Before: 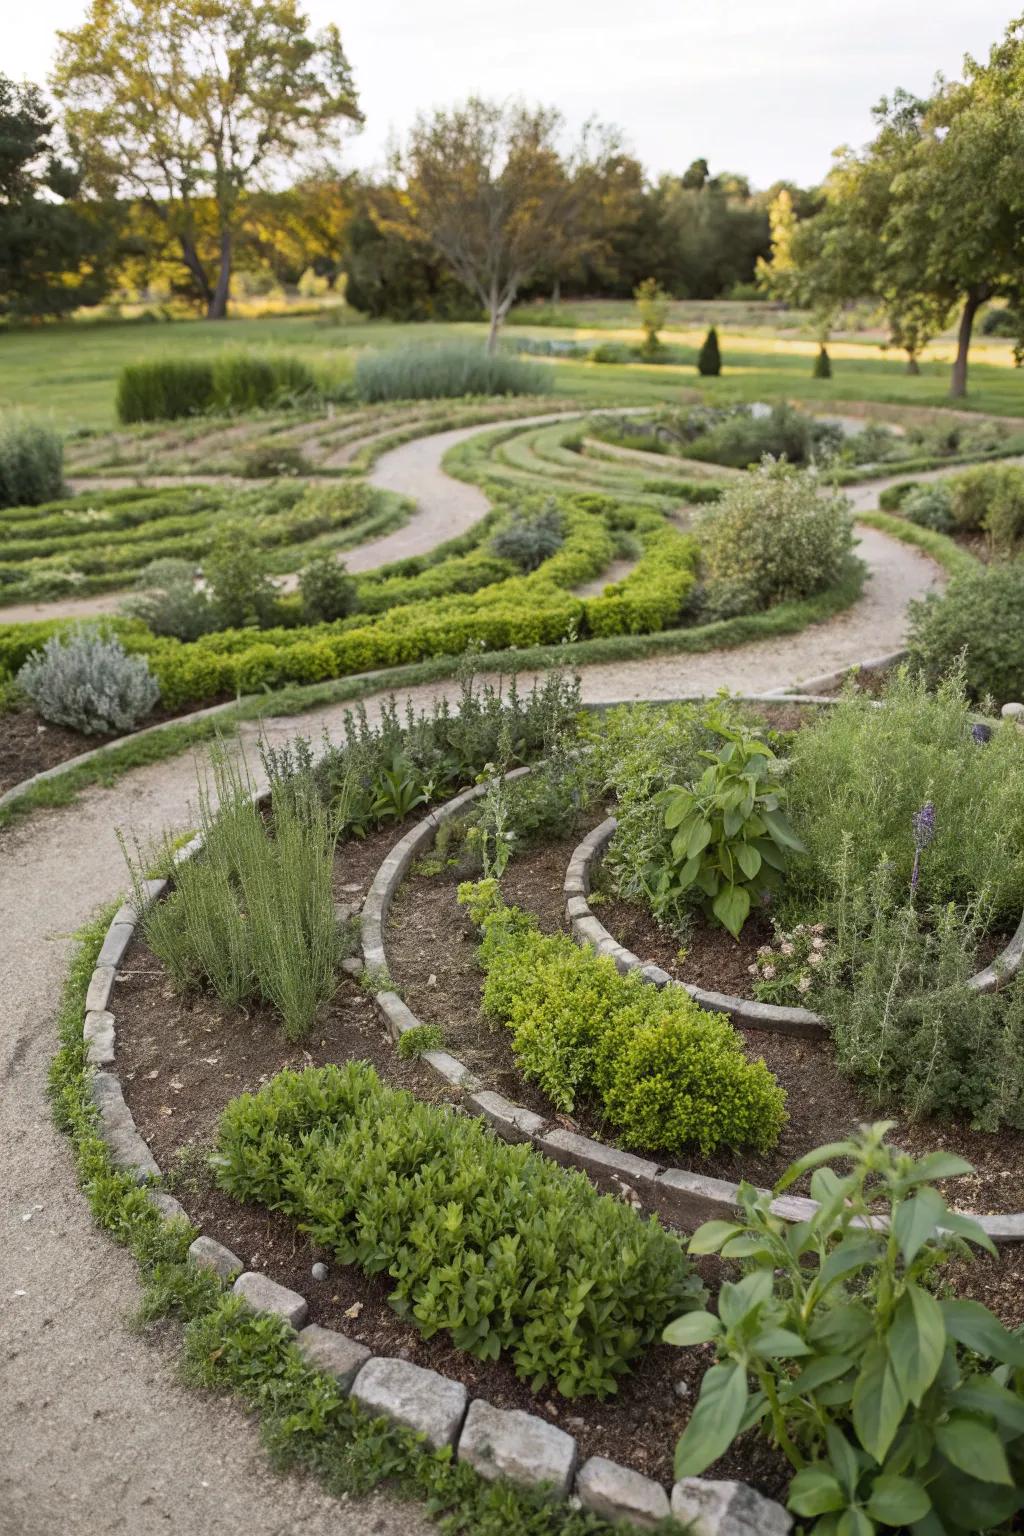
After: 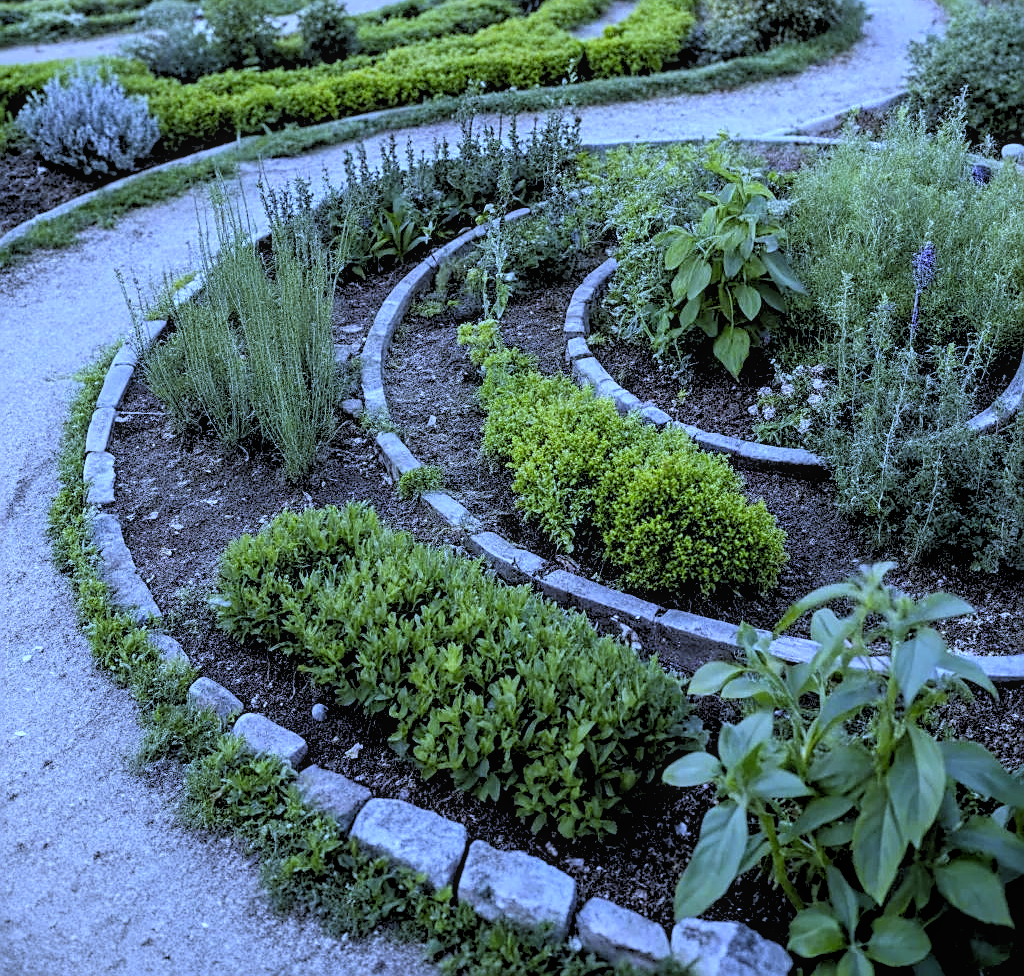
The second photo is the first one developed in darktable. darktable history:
shadows and highlights: shadows -24.28, highlights 49.77, soften with gaussian
sharpen: on, module defaults
crop and rotate: top 36.435%
local contrast: detail 110%
contrast brightness saturation: contrast 0.1, brightness 0.02, saturation 0.02
rgb levels: levels [[0.029, 0.461, 0.922], [0, 0.5, 1], [0, 0.5, 1]]
white balance: red 0.766, blue 1.537
